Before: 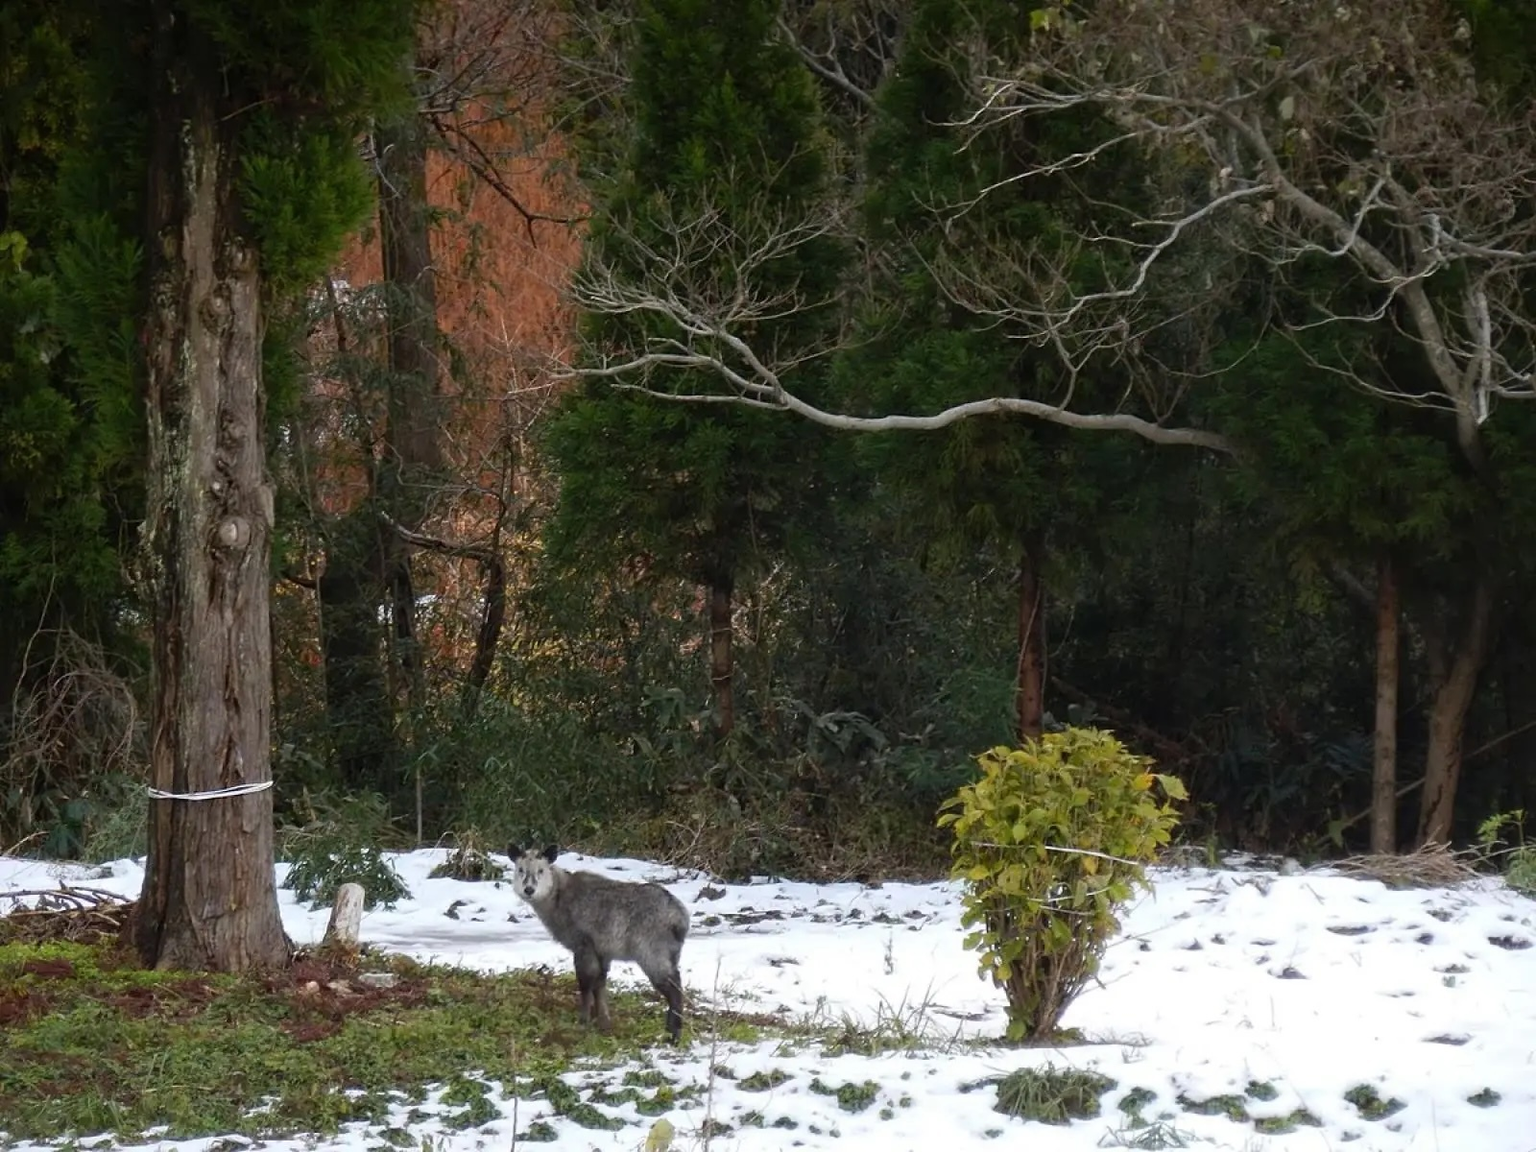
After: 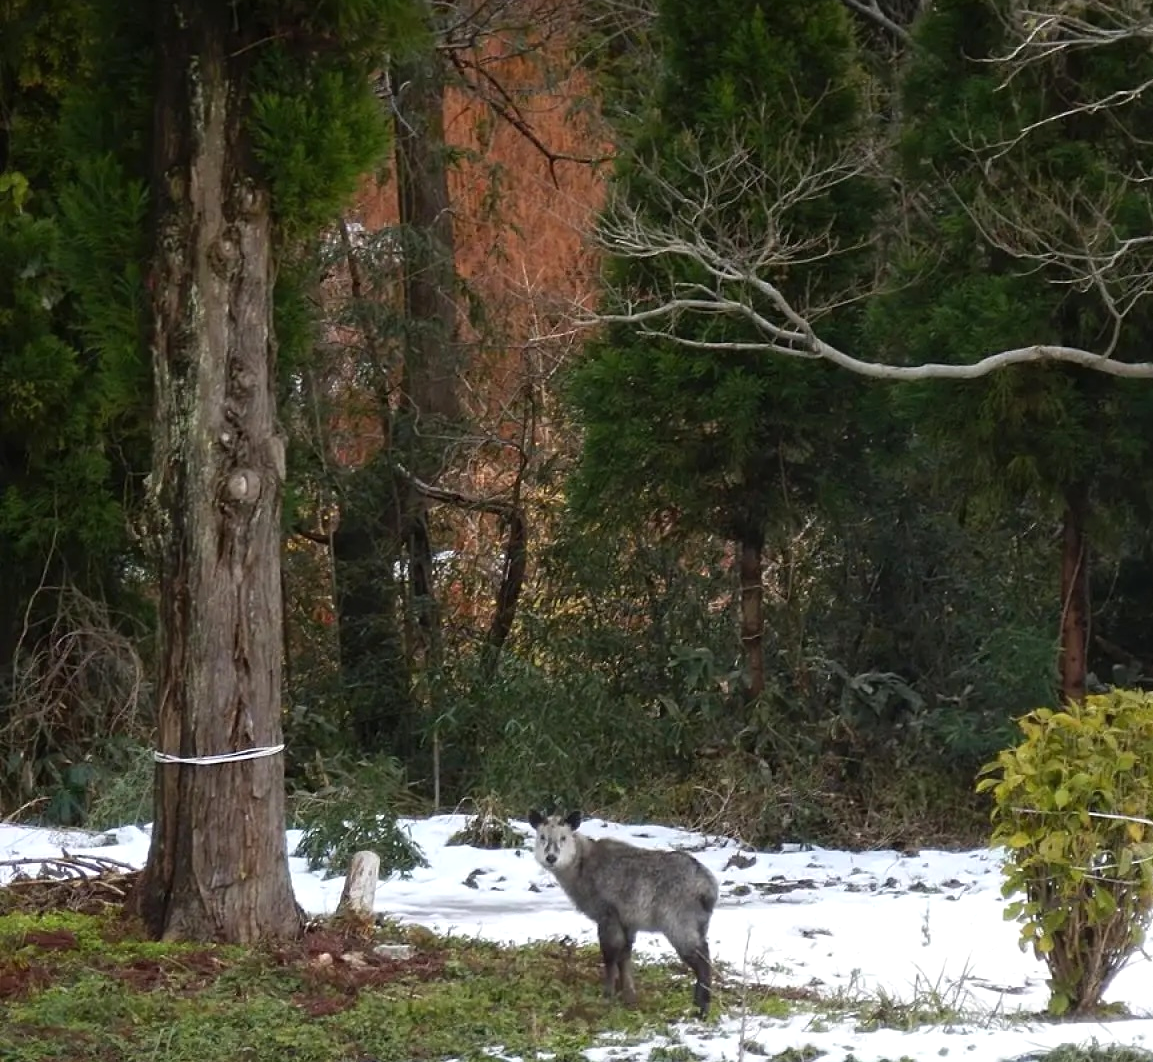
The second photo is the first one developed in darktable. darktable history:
exposure: exposure 0.203 EV, compensate highlight preservation false
crop: top 5.753%, right 27.898%, bottom 5.682%
